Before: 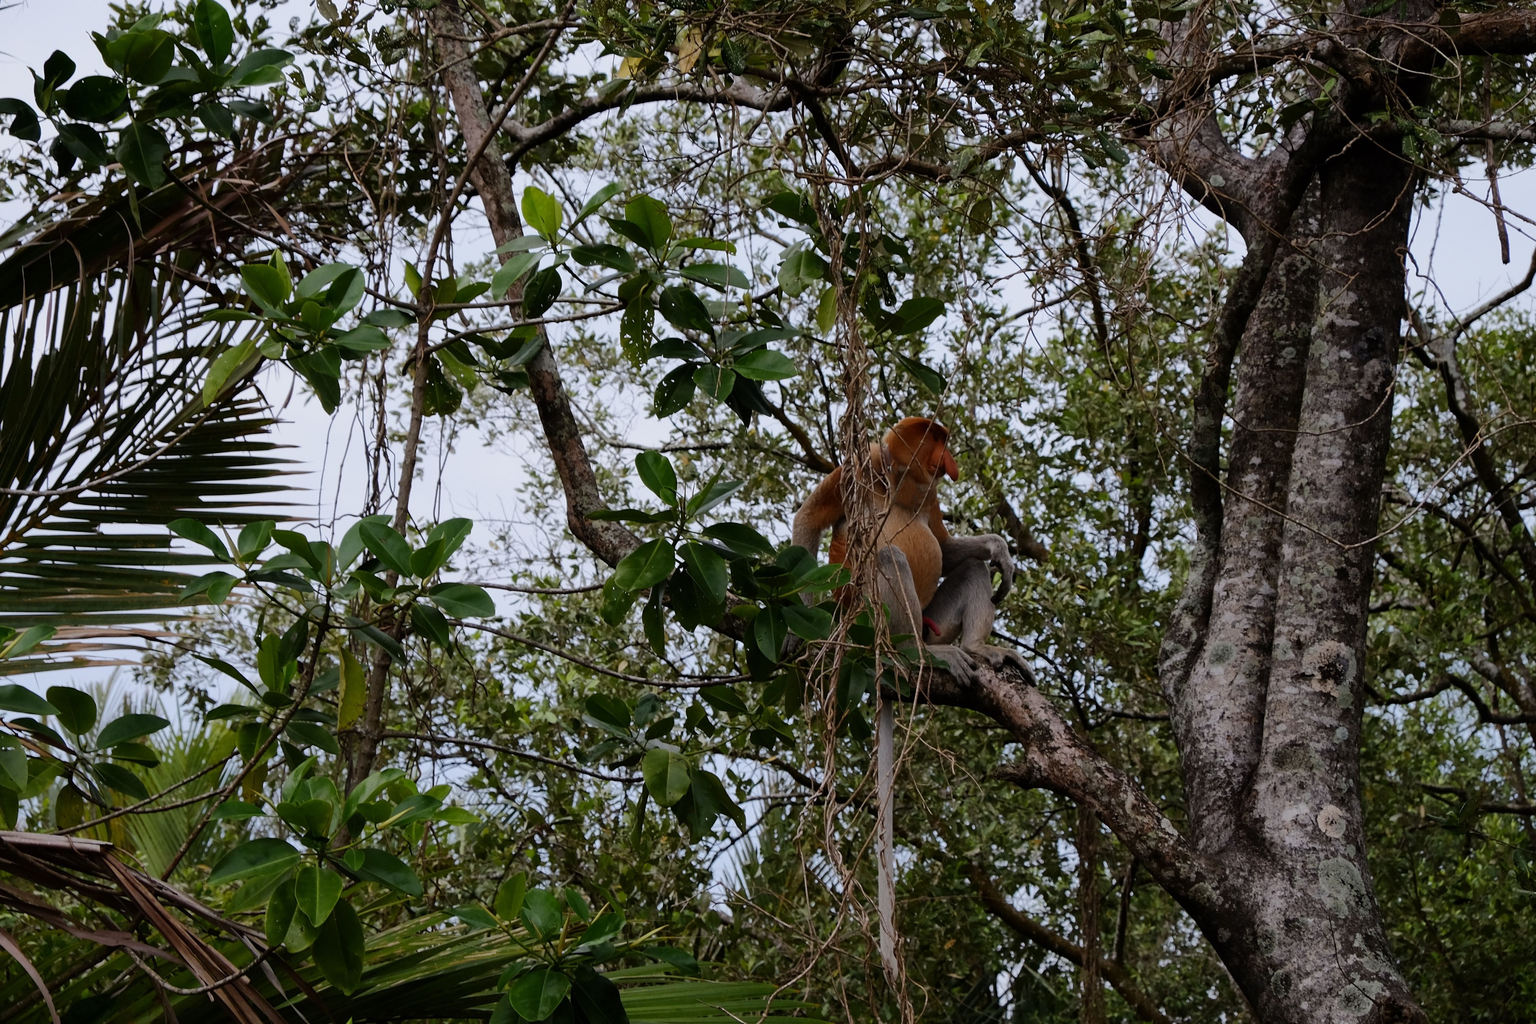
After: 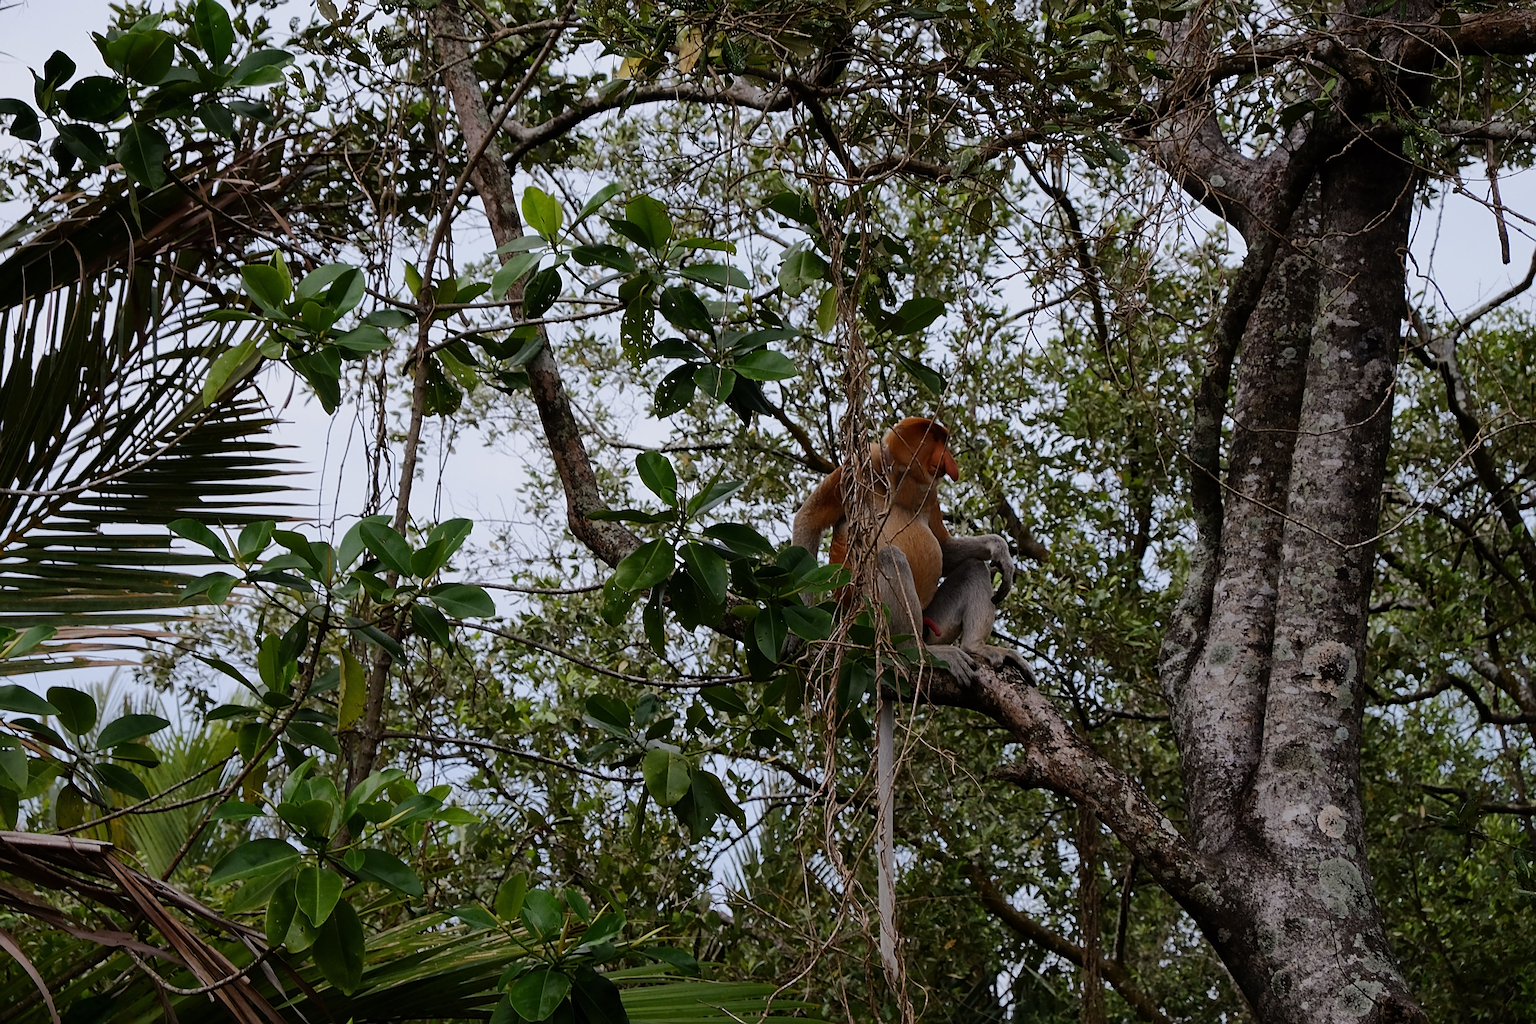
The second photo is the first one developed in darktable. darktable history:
sharpen: on, module defaults
exposure: exposure -0.042 EV, compensate highlight preservation false
